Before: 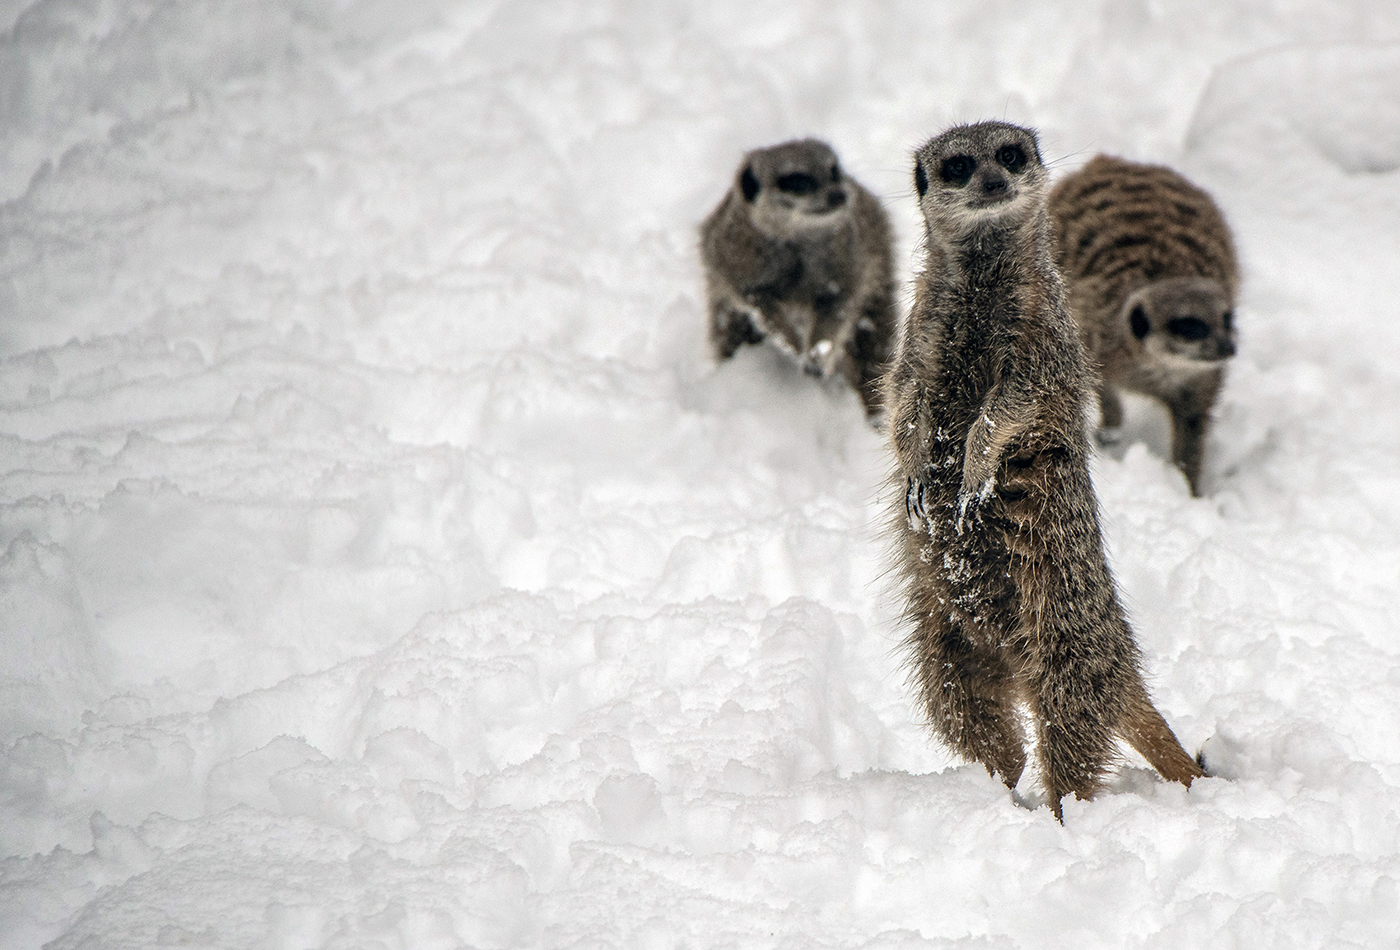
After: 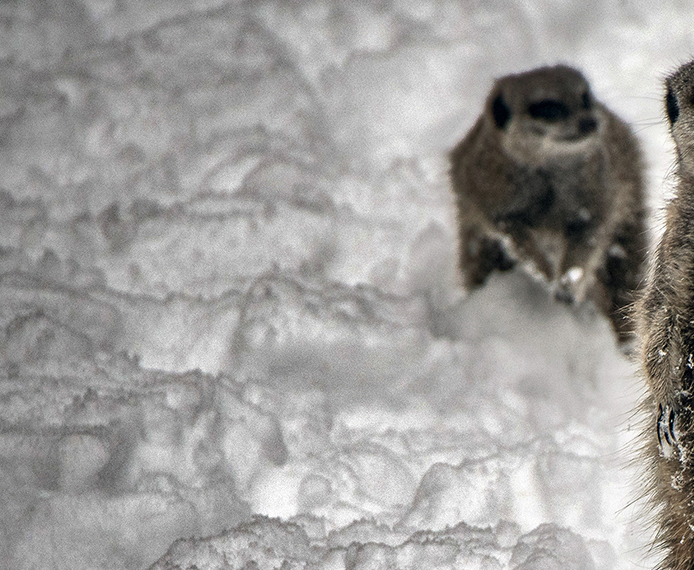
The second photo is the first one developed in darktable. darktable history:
crop: left 17.842%, top 7.689%, right 32.535%, bottom 31.954%
shadows and highlights: shadows 24.47, highlights -79.38, soften with gaussian
